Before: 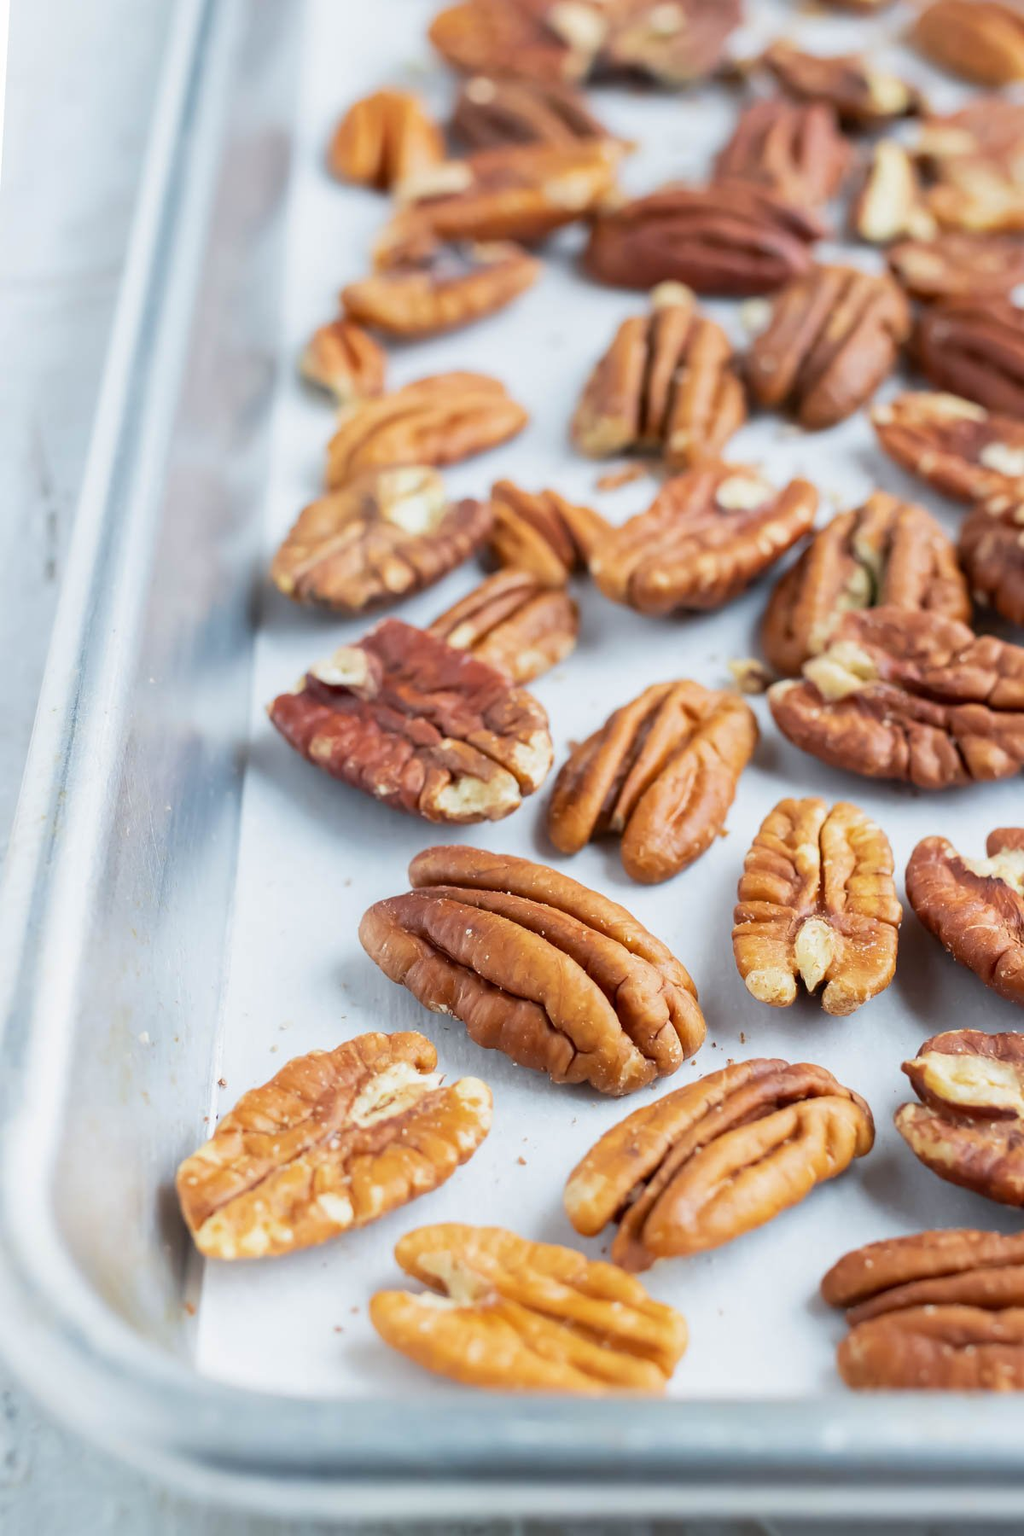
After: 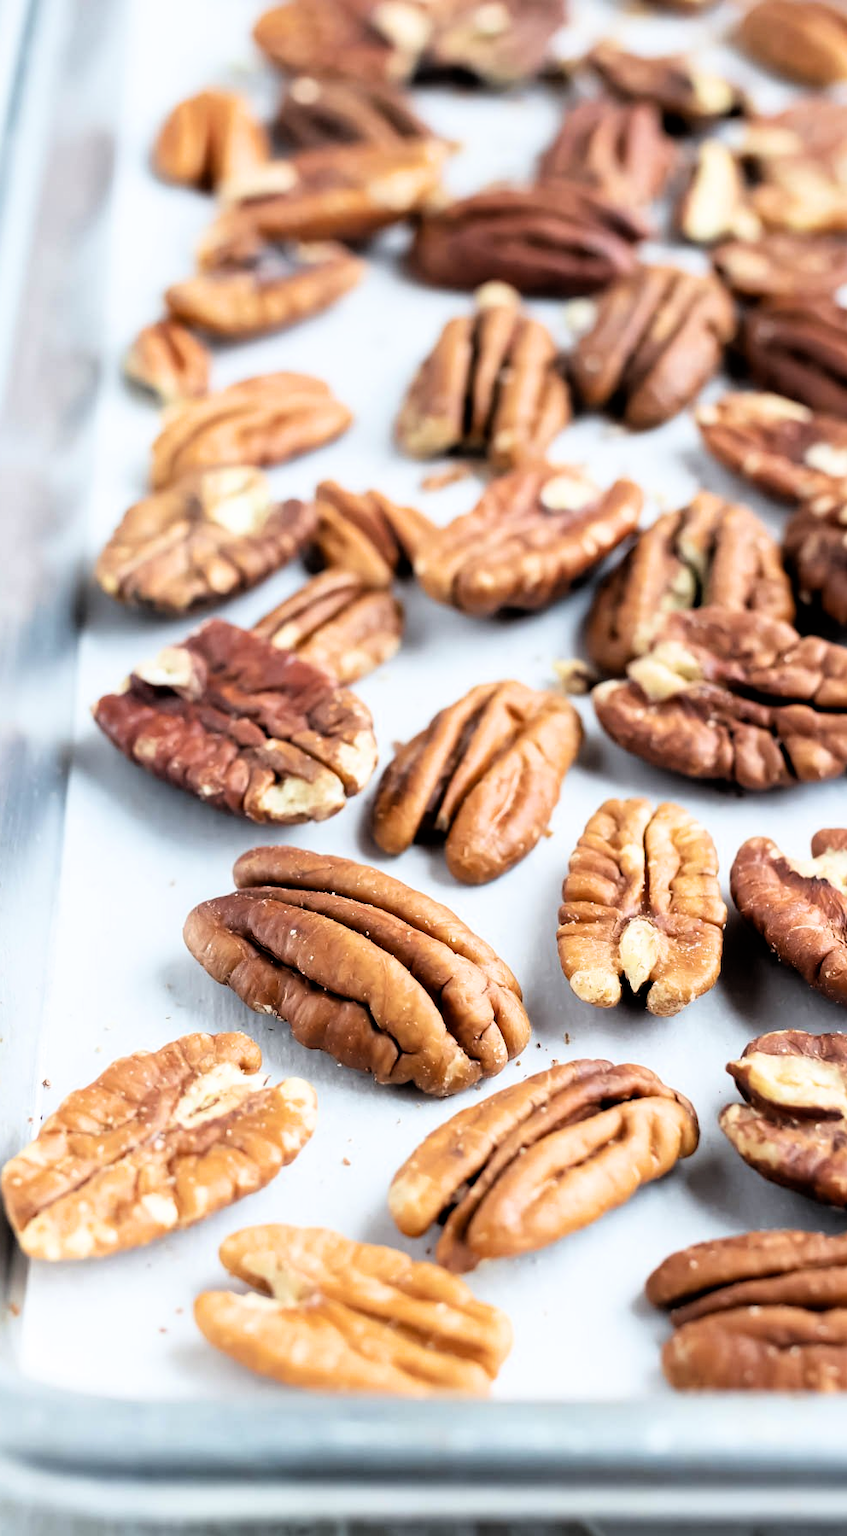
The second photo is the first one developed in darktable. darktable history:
crop: left 17.245%, bottom 0.02%
filmic rgb: black relative exposure -3.44 EV, white relative exposure 2.27 EV, hardness 3.4
